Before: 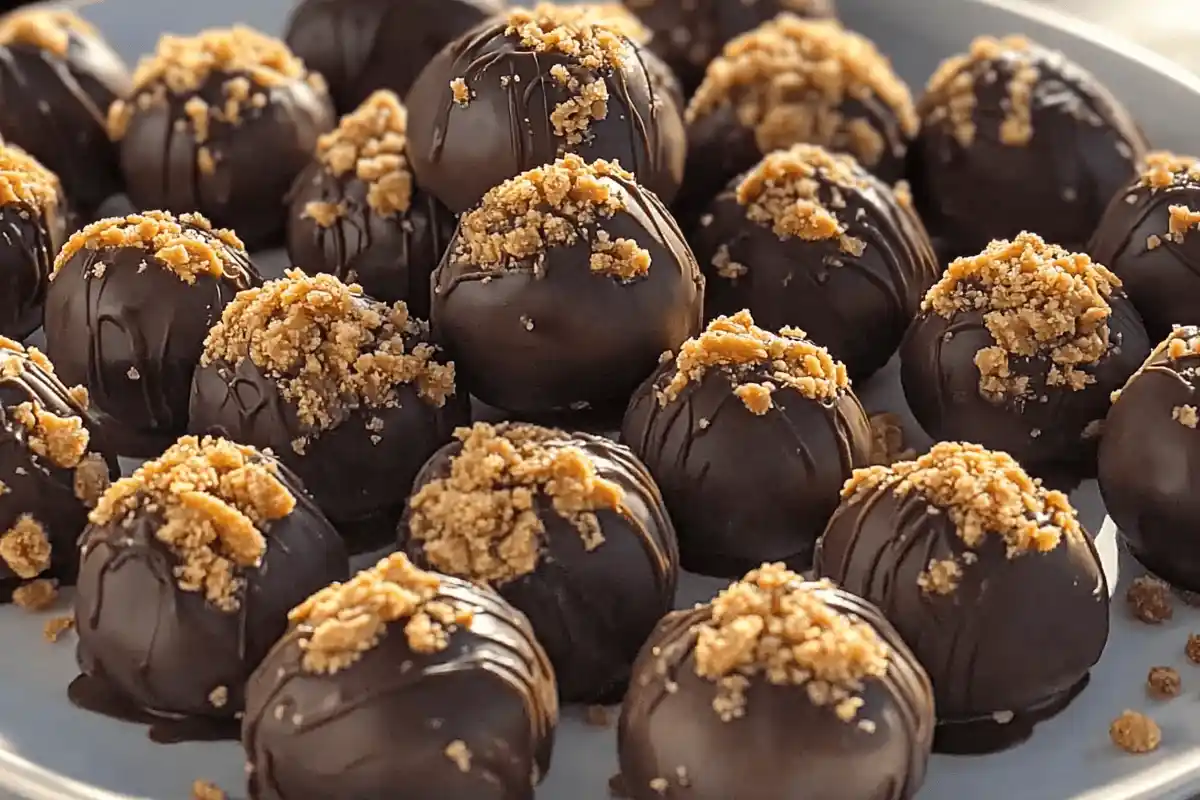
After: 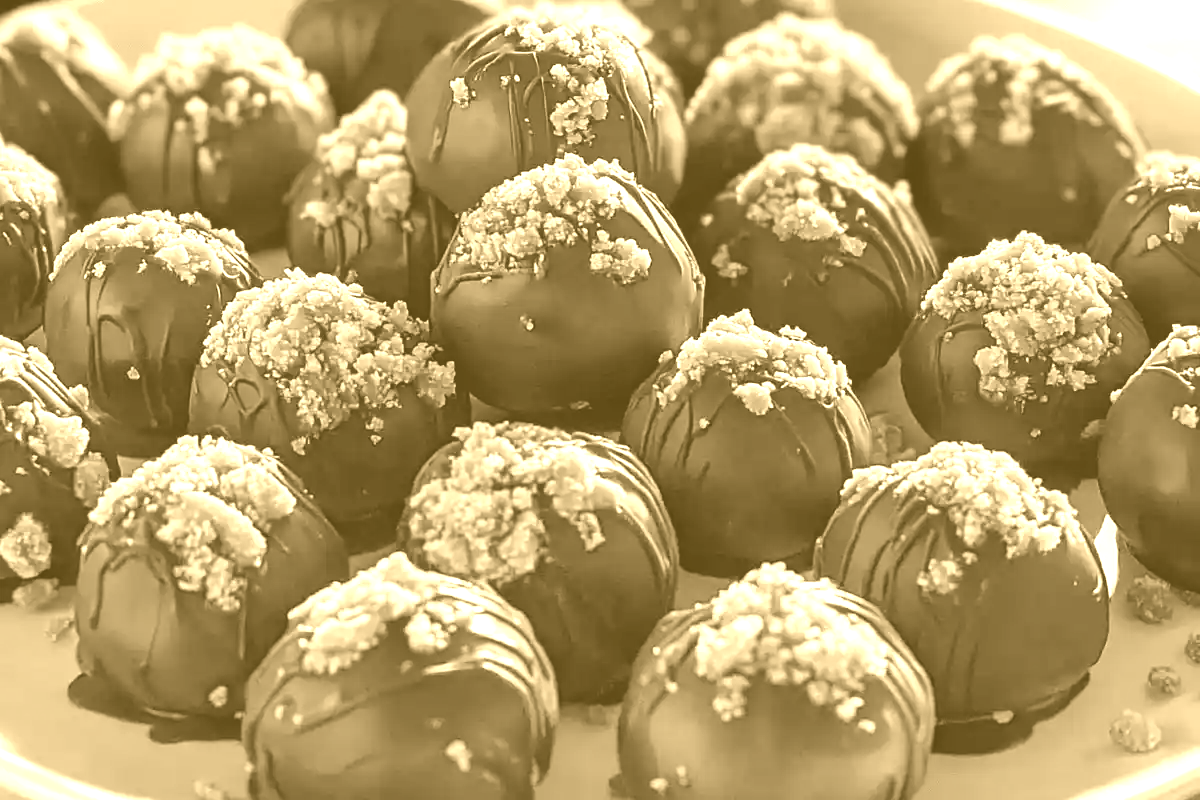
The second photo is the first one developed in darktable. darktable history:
colorize: hue 36°, source mix 100%
color balance: output saturation 120%
